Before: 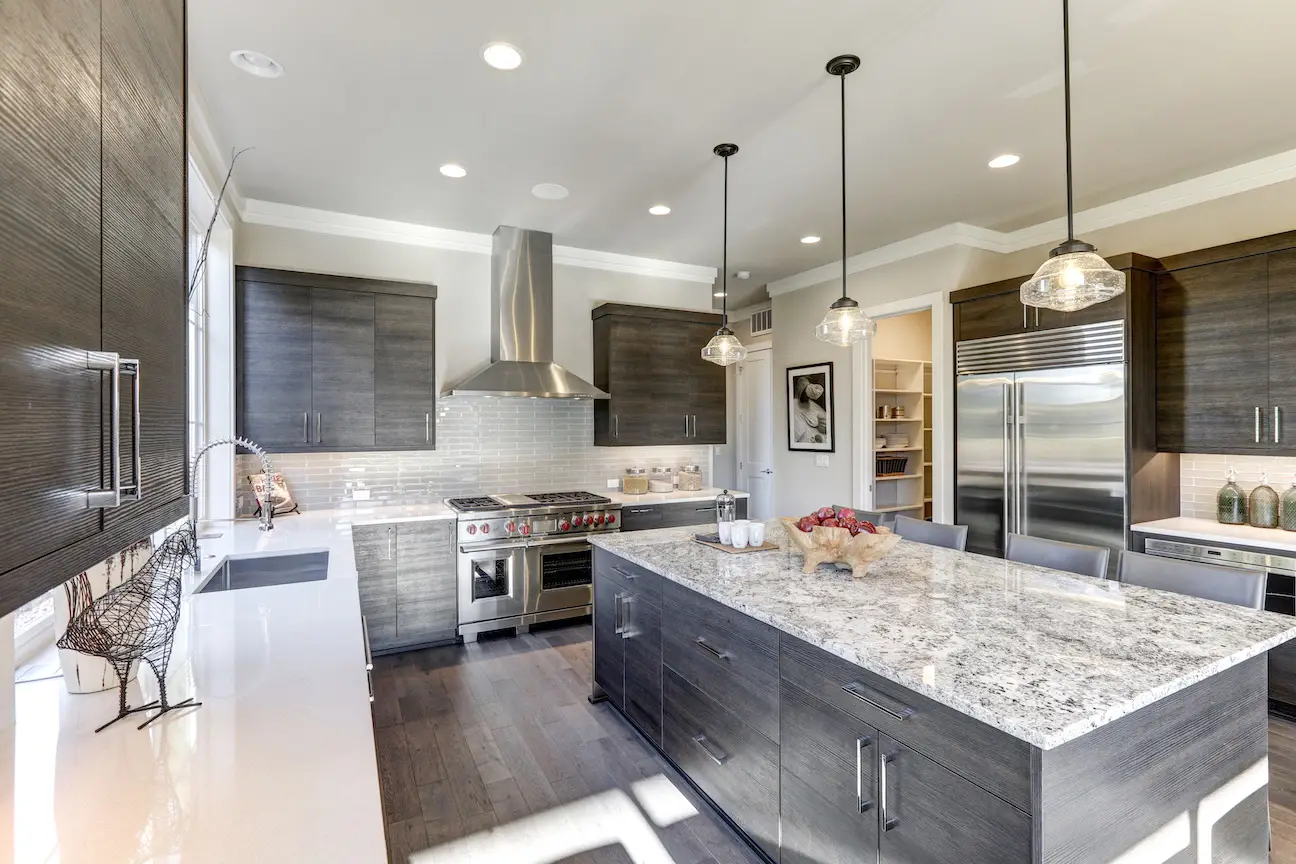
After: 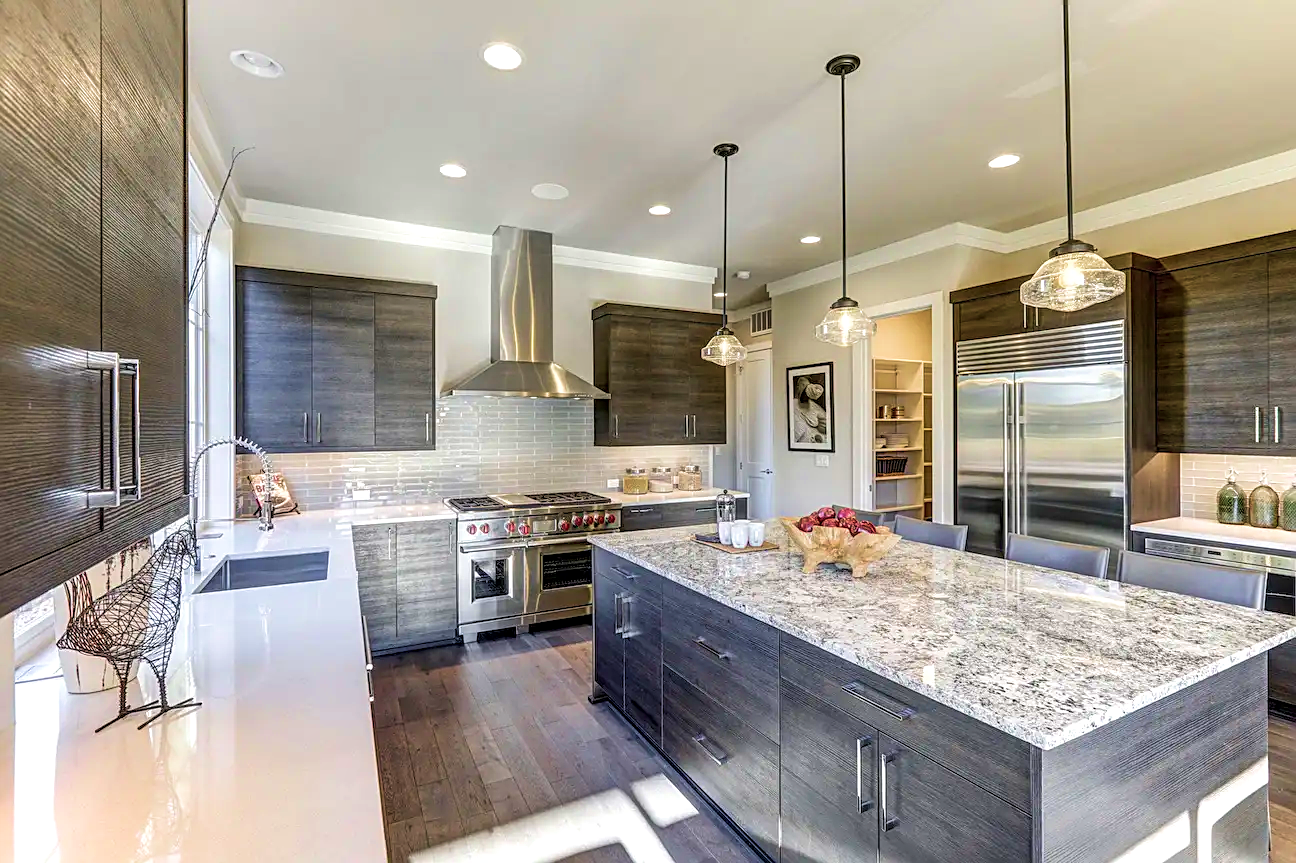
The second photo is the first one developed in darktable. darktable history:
local contrast: on, module defaults
crop: bottom 0.053%
sharpen: on, module defaults
velvia: strength 67.74%, mid-tones bias 0.978
